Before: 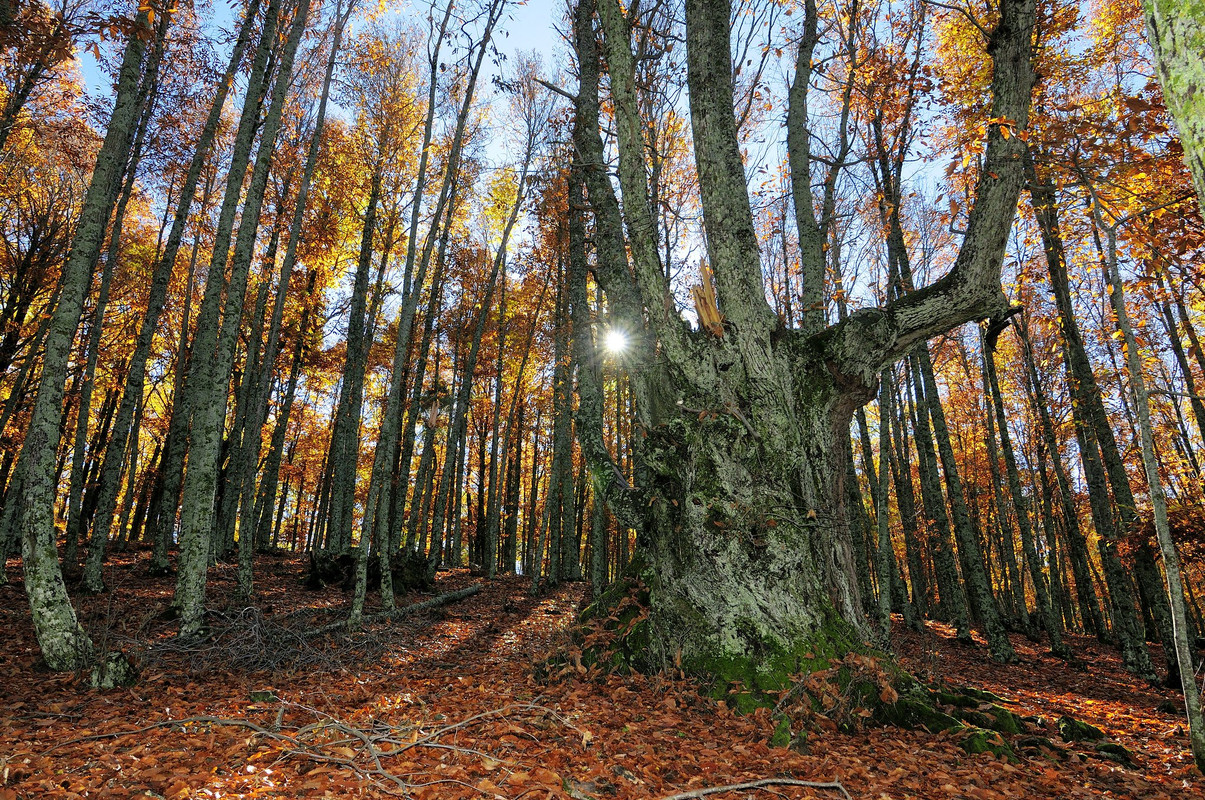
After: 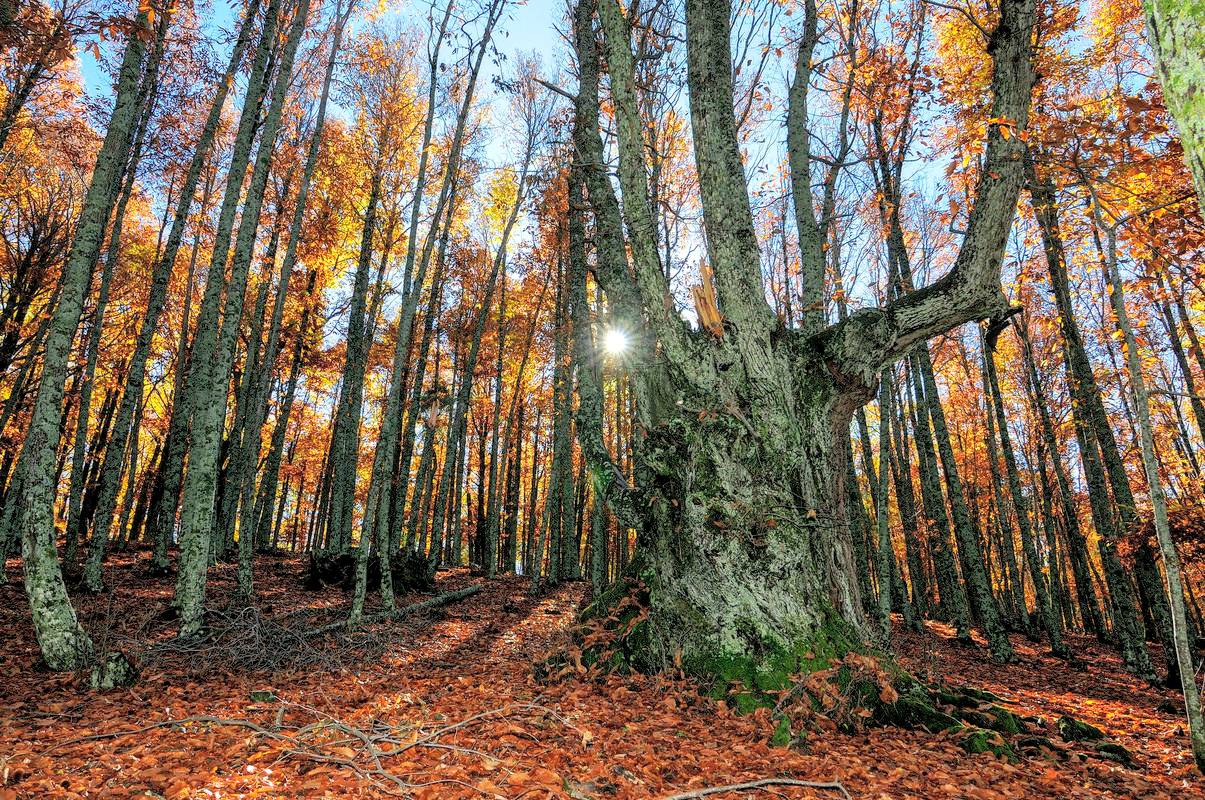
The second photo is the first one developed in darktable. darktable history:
local contrast: on, module defaults
contrast brightness saturation: brightness 0.147
